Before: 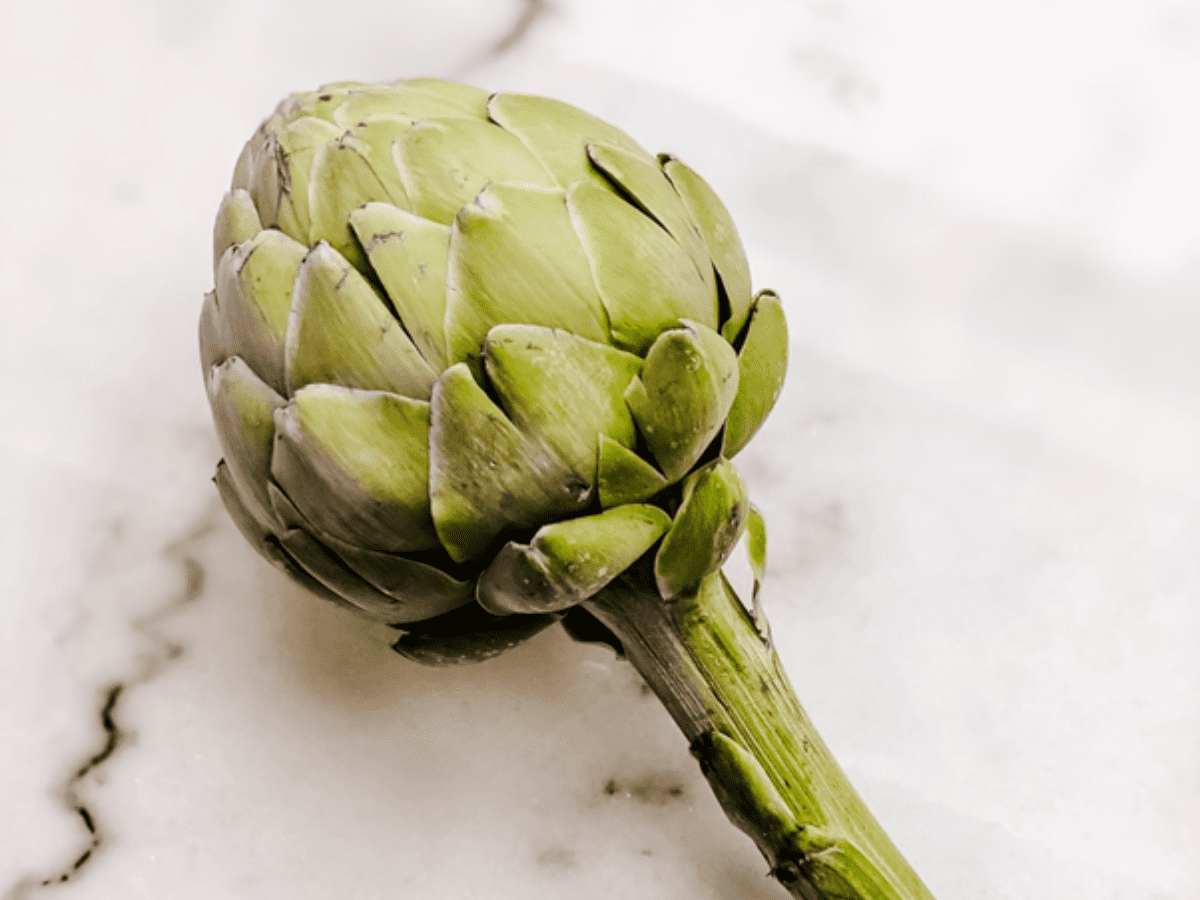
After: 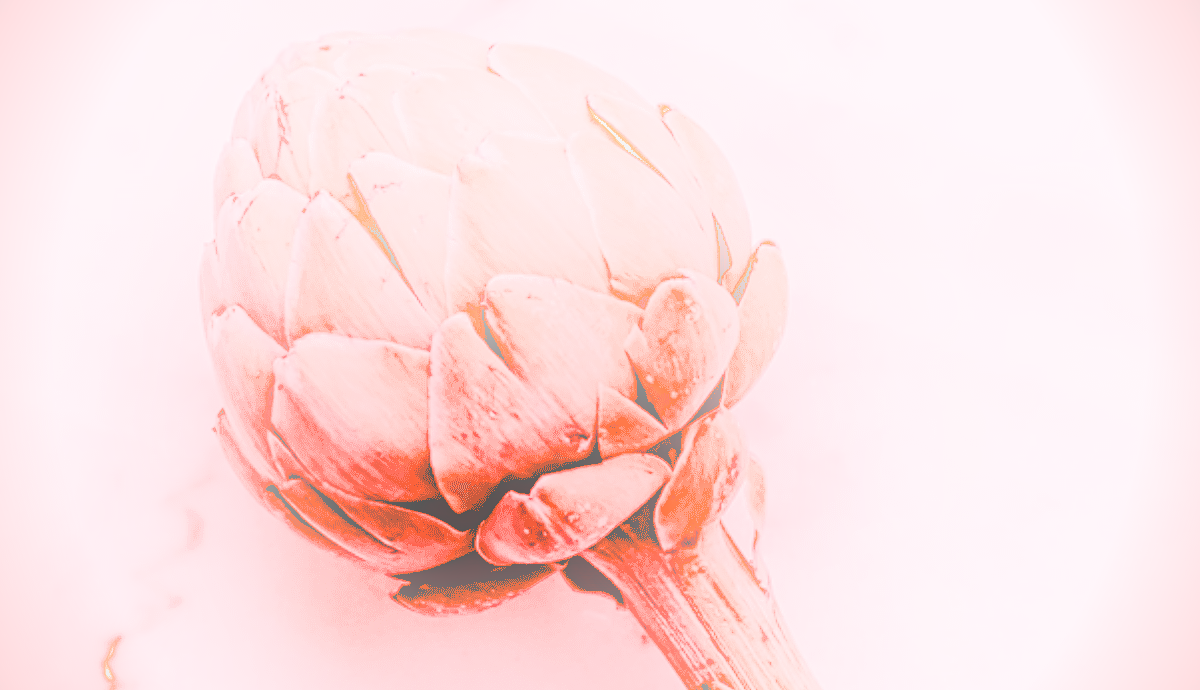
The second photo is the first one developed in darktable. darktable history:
filmic rgb: black relative exposure -7.65 EV, white relative exposure 4.56 EV, hardness 3.61
crop: top 5.667%, bottom 17.637%
white balance: red 4.26, blue 1.802
bloom: on, module defaults
color balance rgb: shadows lift › chroma 1%, shadows lift › hue 113°, highlights gain › chroma 0.2%, highlights gain › hue 333°, perceptual saturation grading › global saturation 20%, perceptual saturation grading › highlights -50%, perceptual saturation grading › shadows 25%, contrast -30%
contrast equalizer: octaves 7, y [[0.506, 0.531, 0.562, 0.606, 0.638, 0.669], [0.5 ×6], [0.5 ×6], [0 ×6], [0 ×6]]
vignetting: fall-off start 91.19%
